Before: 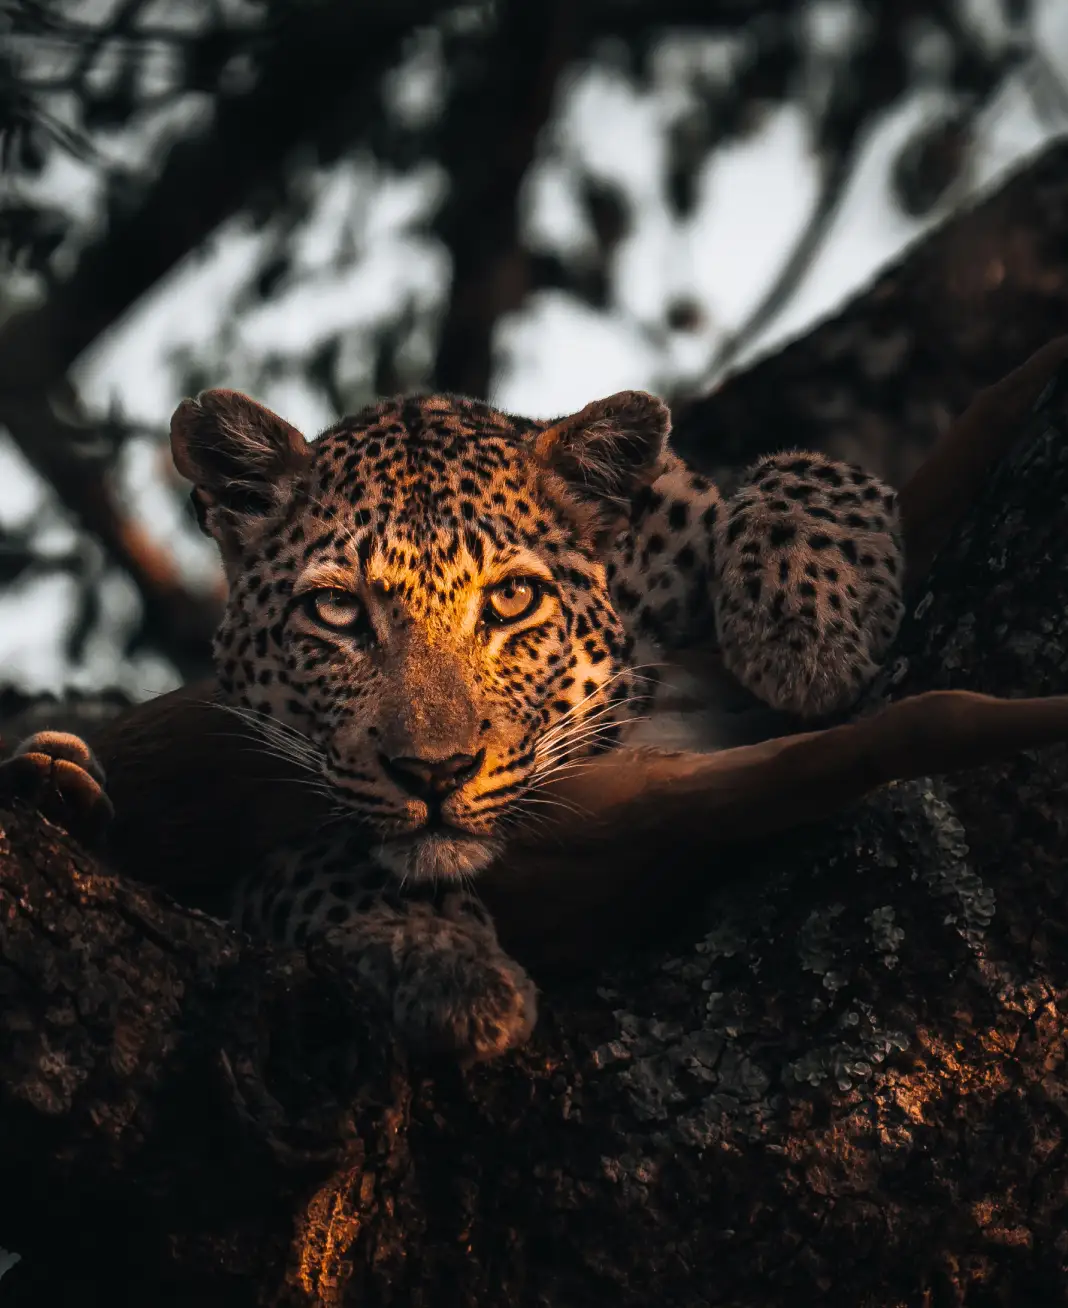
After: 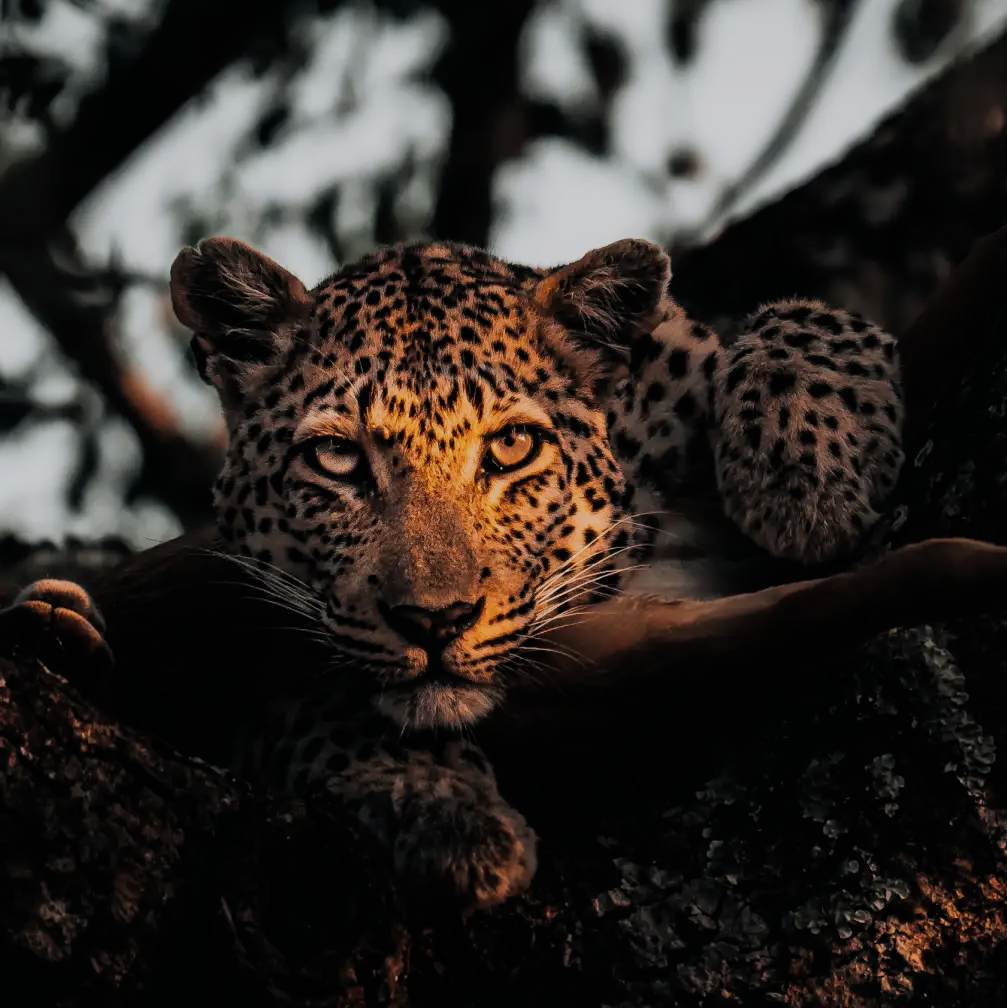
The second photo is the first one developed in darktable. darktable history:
filmic rgb: black relative exposure -7.65 EV, white relative exposure 4.56 EV, hardness 3.61
crop and rotate: angle 0.03°, top 11.643%, right 5.651%, bottom 11.189%
white balance: red 1, blue 1
exposure: exposure -0.04 EV, compensate highlight preservation false
